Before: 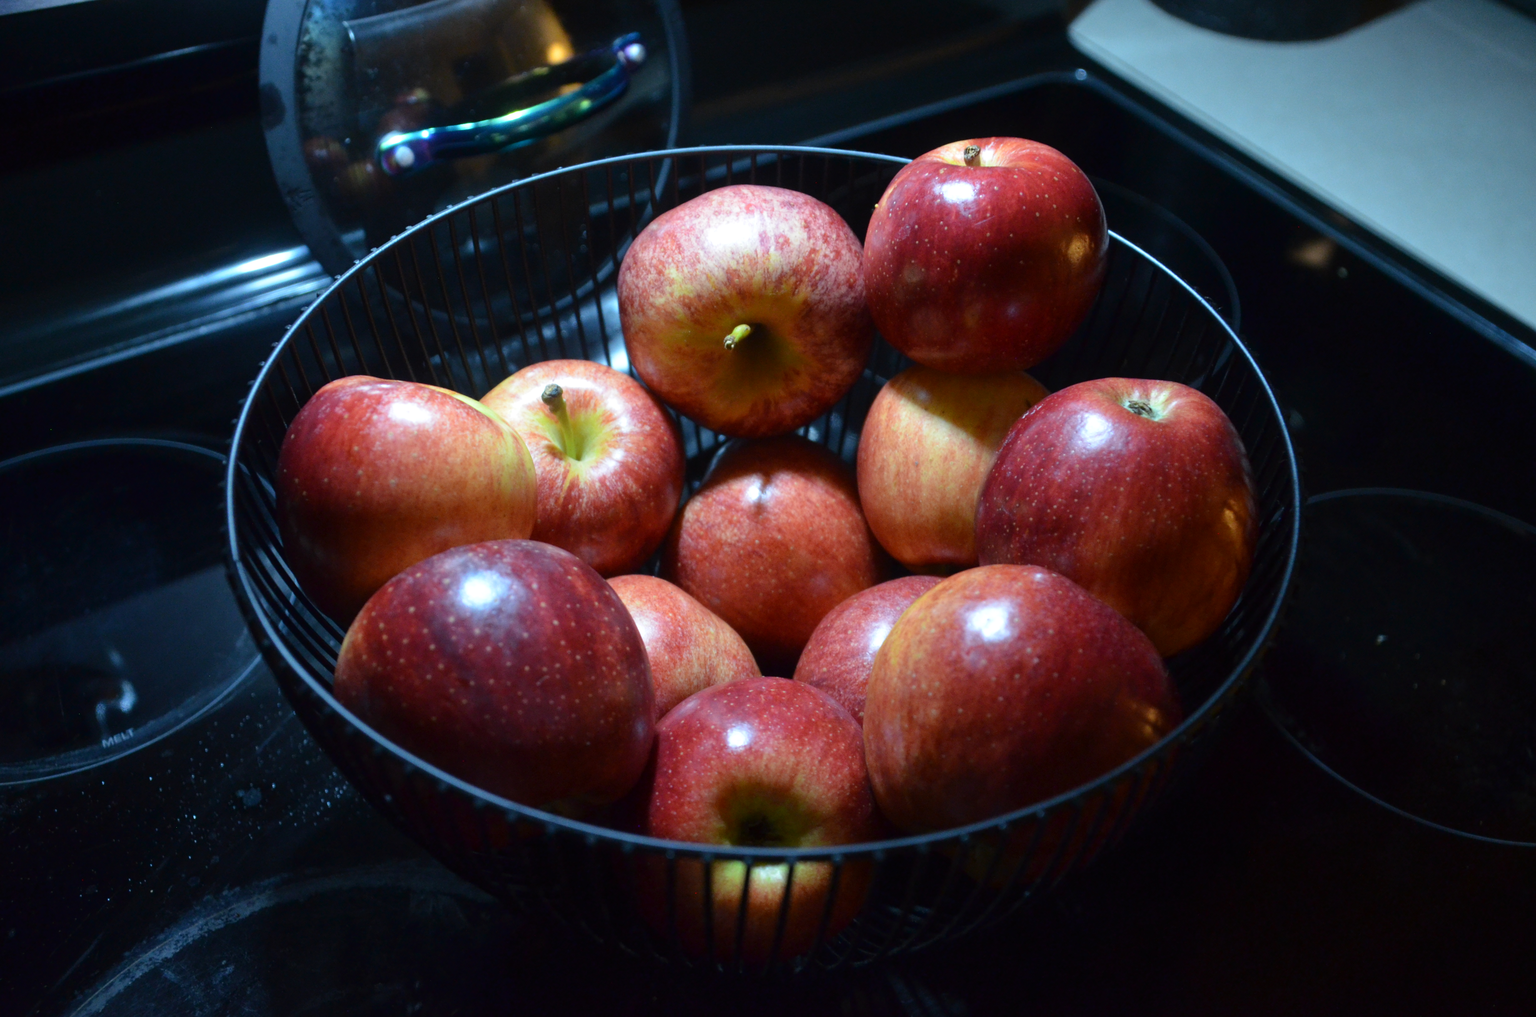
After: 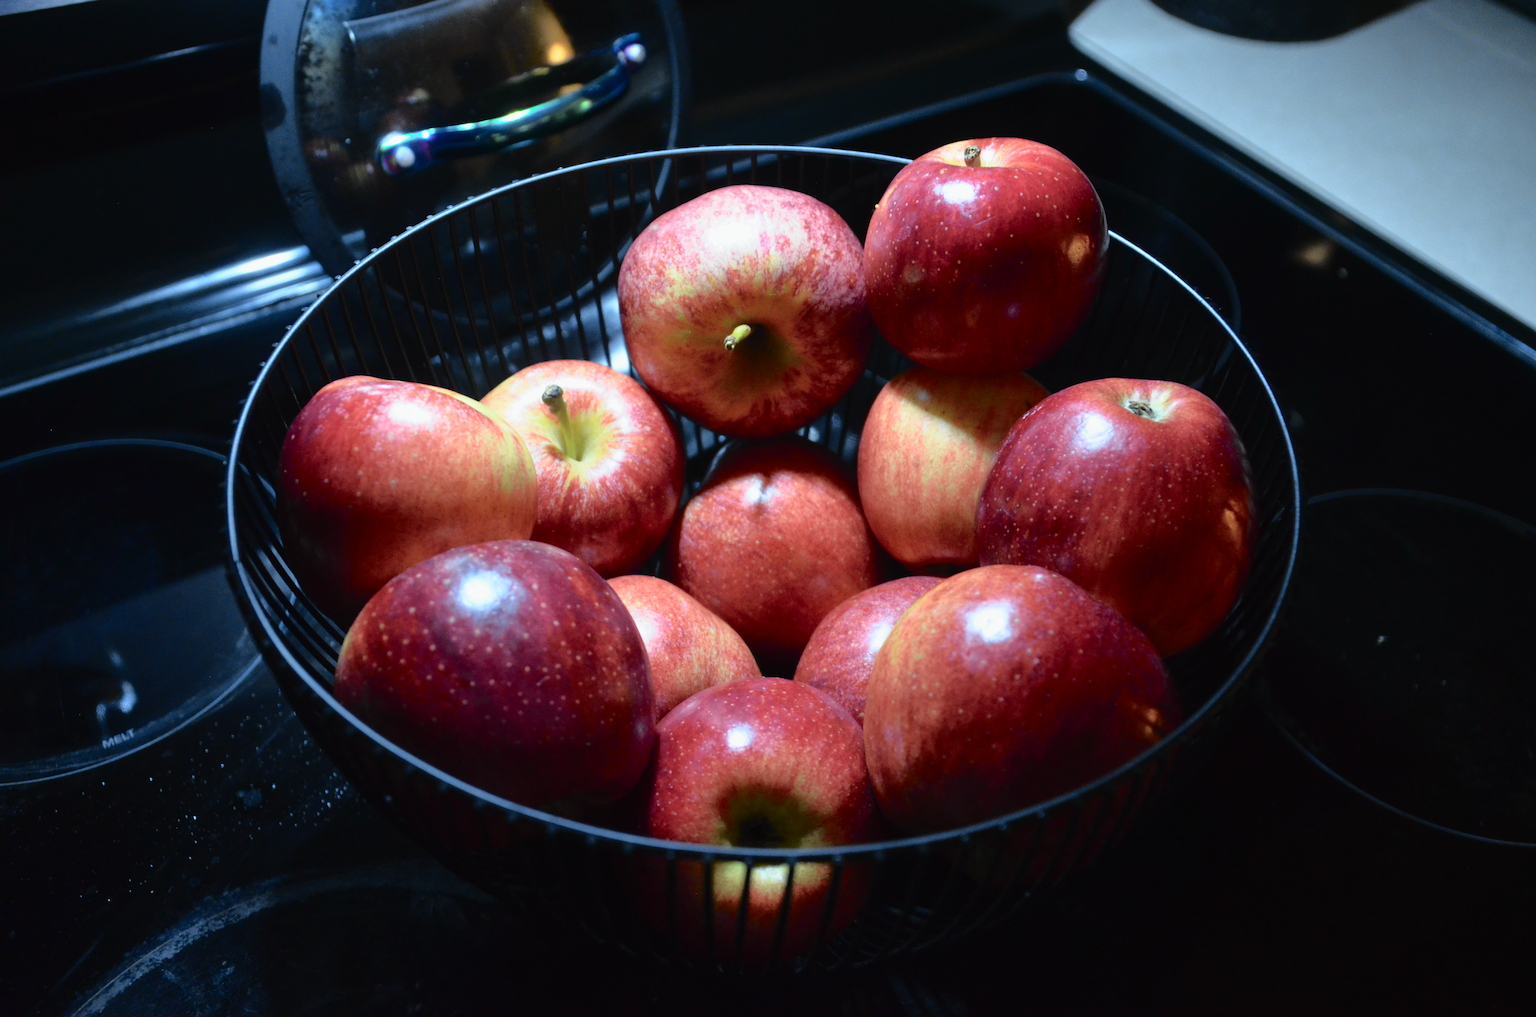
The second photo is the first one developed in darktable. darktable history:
tone curve: curves: ch0 [(0, 0.009) (0.105, 0.08) (0.195, 0.18) (0.283, 0.316) (0.384, 0.434) (0.485, 0.531) (0.638, 0.69) (0.81, 0.872) (1, 0.977)]; ch1 [(0, 0) (0.161, 0.092) (0.35, 0.33) (0.379, 0.401) (0.456, 0.469) (0.502, 0.5) (0.525, 0.518) (0.586, 0.617) (0.635, 0.655) (1, 1)]; ch2 [(0, 0) (0.371, 0.362) (0.437, 0.437) (0.48, 0.49) (0.53, 0.515) (0.56, 0.571) (0.622, 0.606) (1, 1)], color space Lab, independent channels, preserve colors none
